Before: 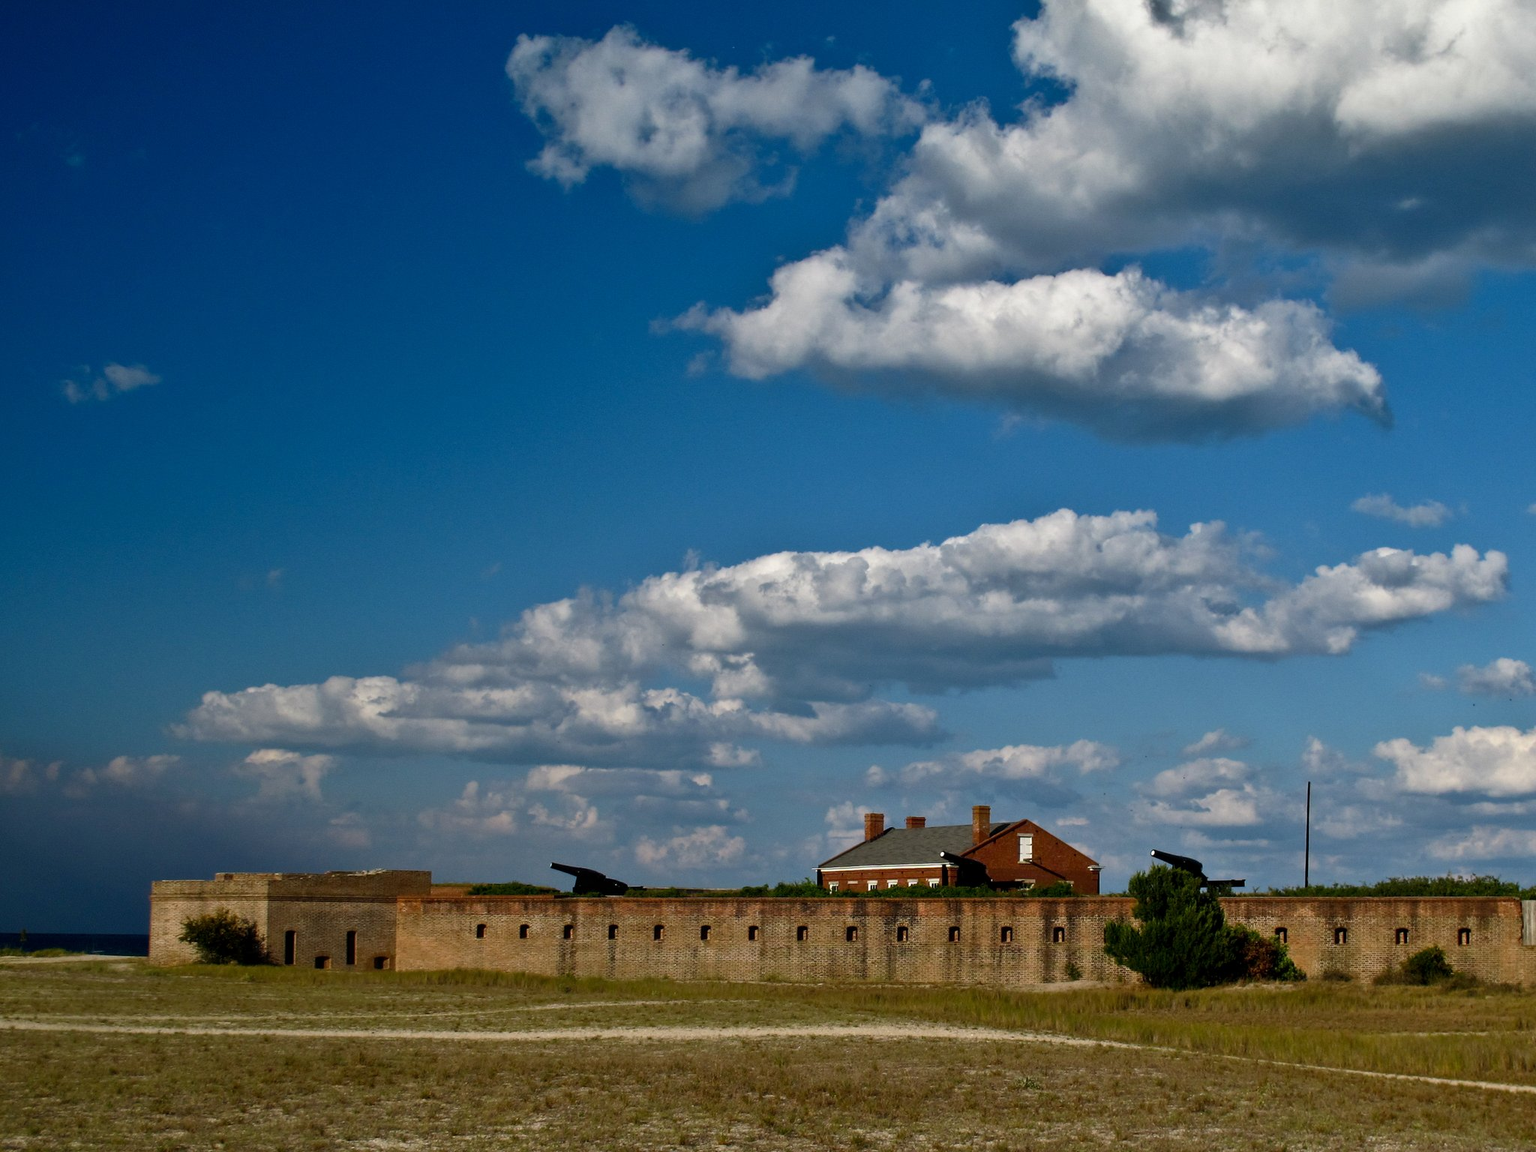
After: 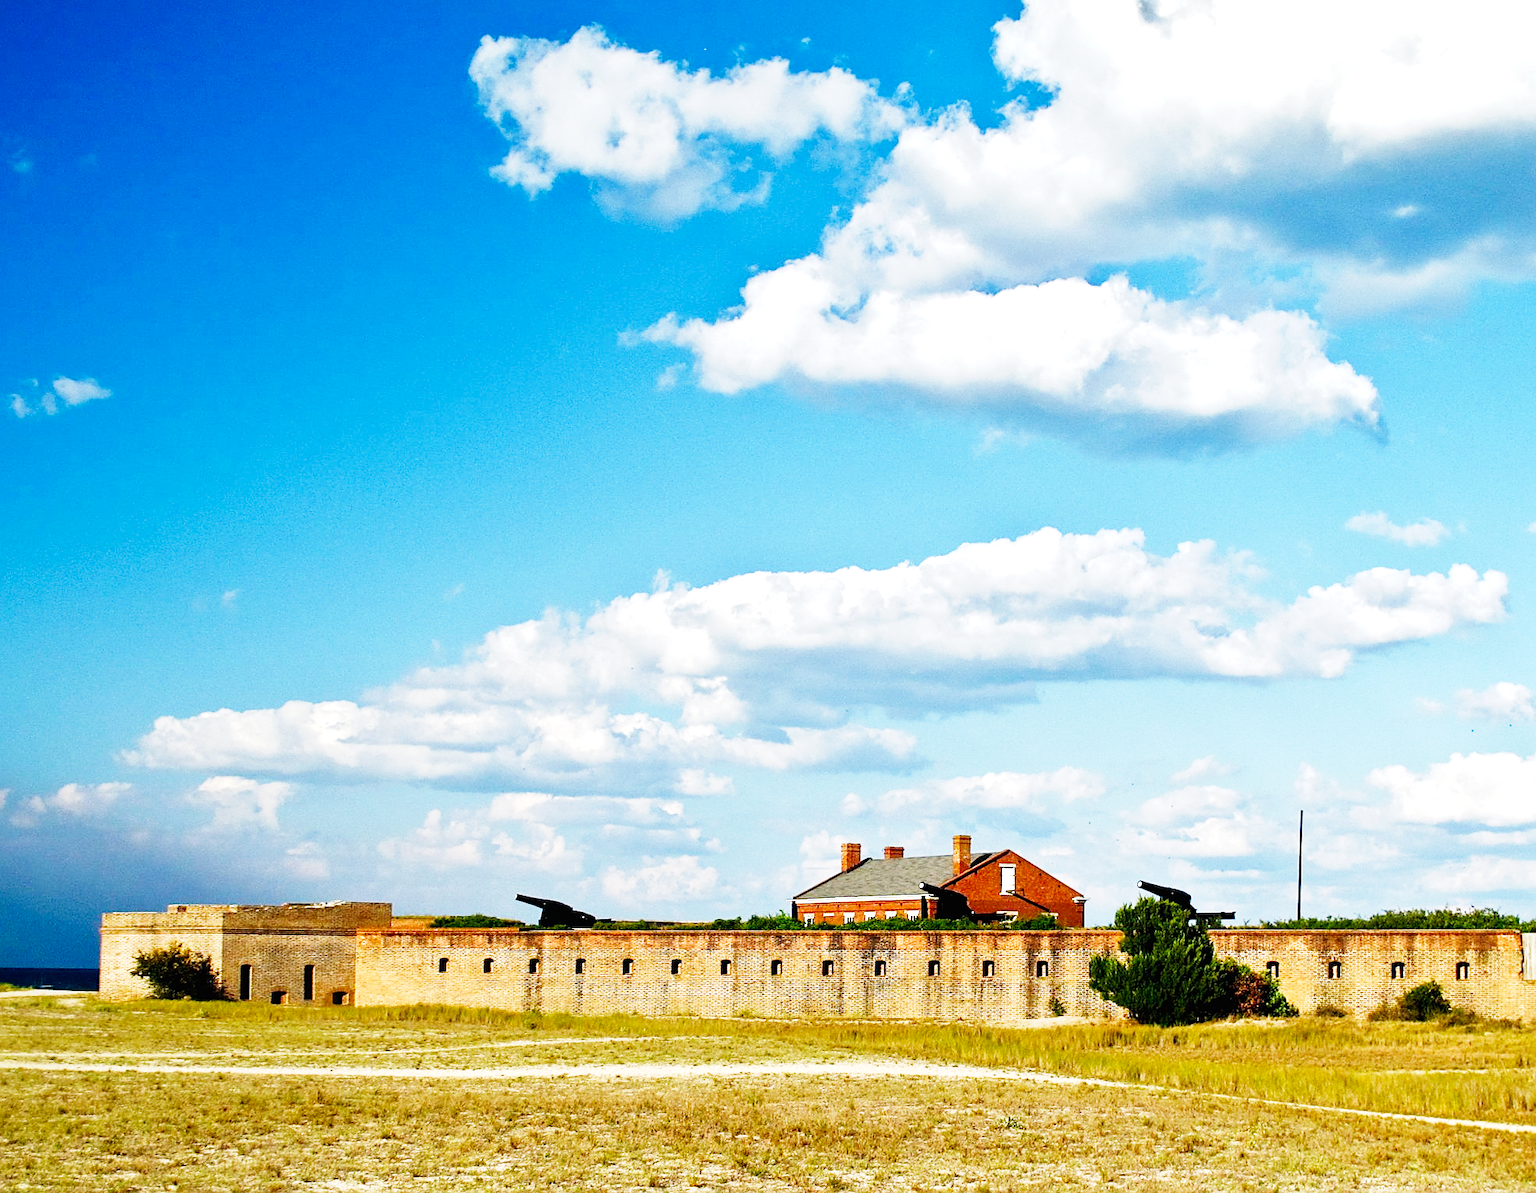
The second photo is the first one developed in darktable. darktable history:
sharpen: on, module defaults
exposure: black level correction 0, exposure 1.2 EV, compensate highlight preservation false
crop and rotate: left 3.486%
base curve: curves: ch0 [(0, 0) (0, 0.001) (0.001, 0.001) (0.004, 0.002) (0.007, 0.004) (0.015, 0.013) (0.033, 0.045) (0.052, 0.096) (0.075, 0.17) (0.099, 0.241) (0.163, 0.42) (0.219, 0.55) (0.259, 0.616) (0.327, 0.722) (0.365, 0.765) (0.522, 0.873) (0.547, 0.881) (0.689, 0.919) (0.826, 0.952) (1, 1)], preserve colors none
